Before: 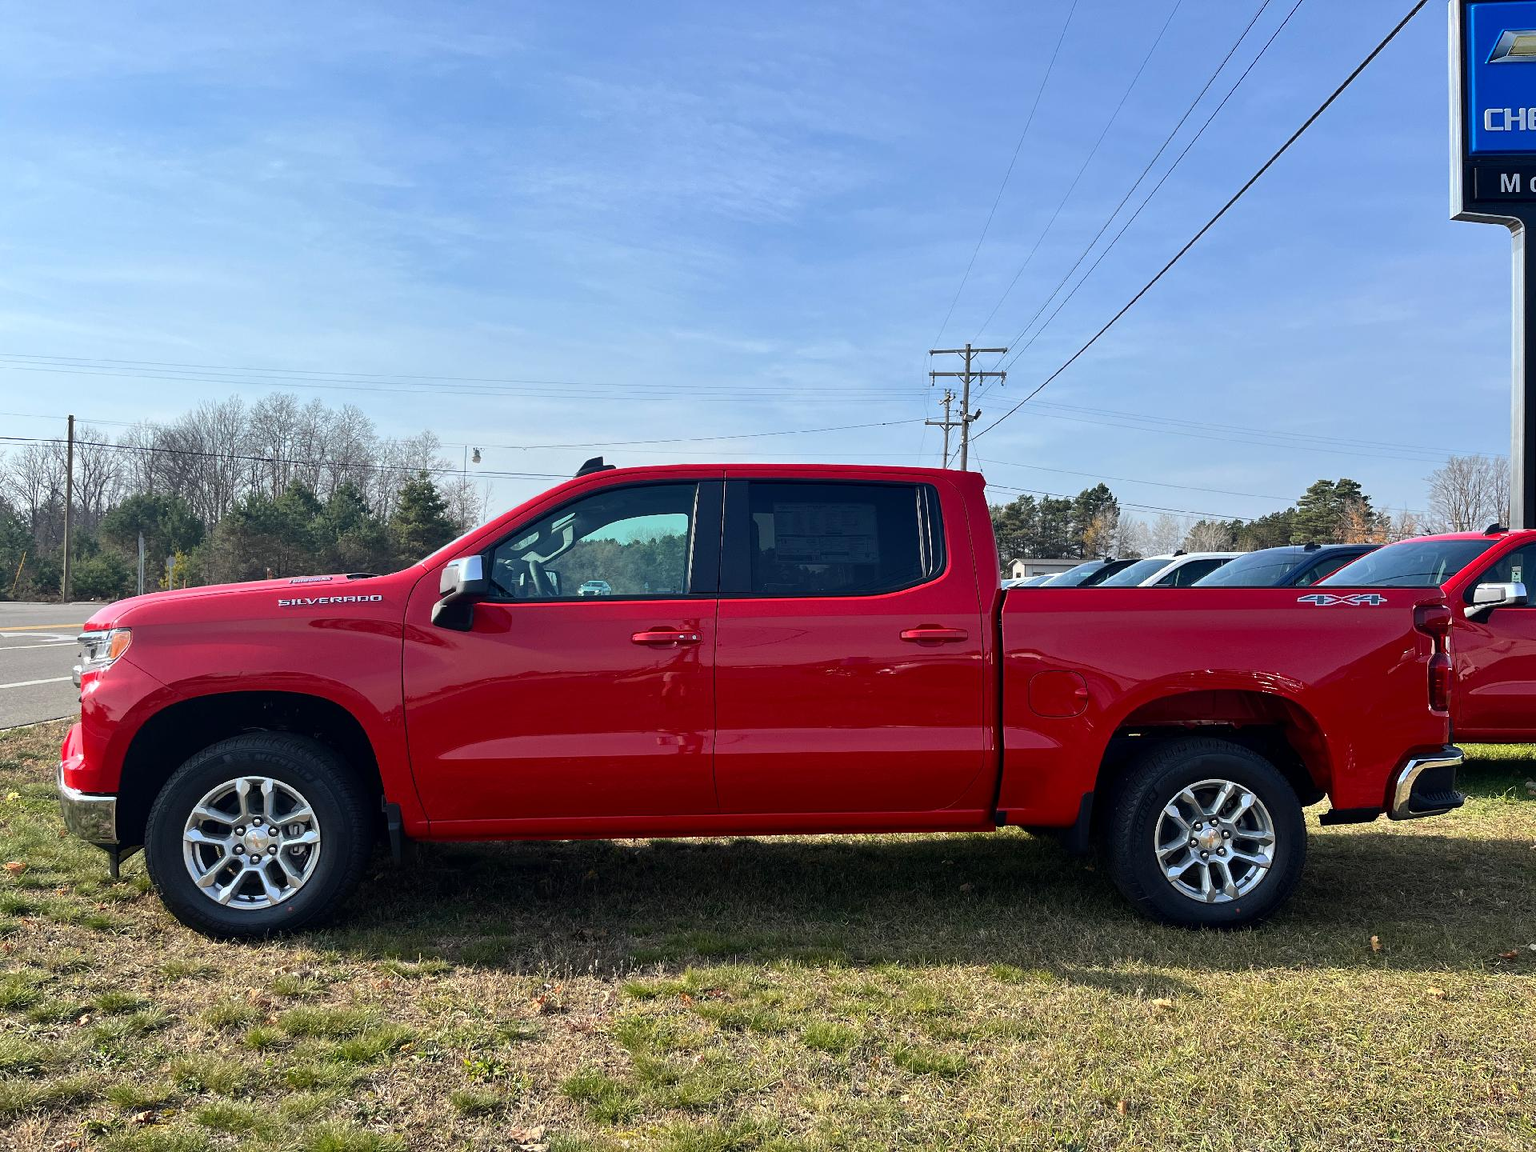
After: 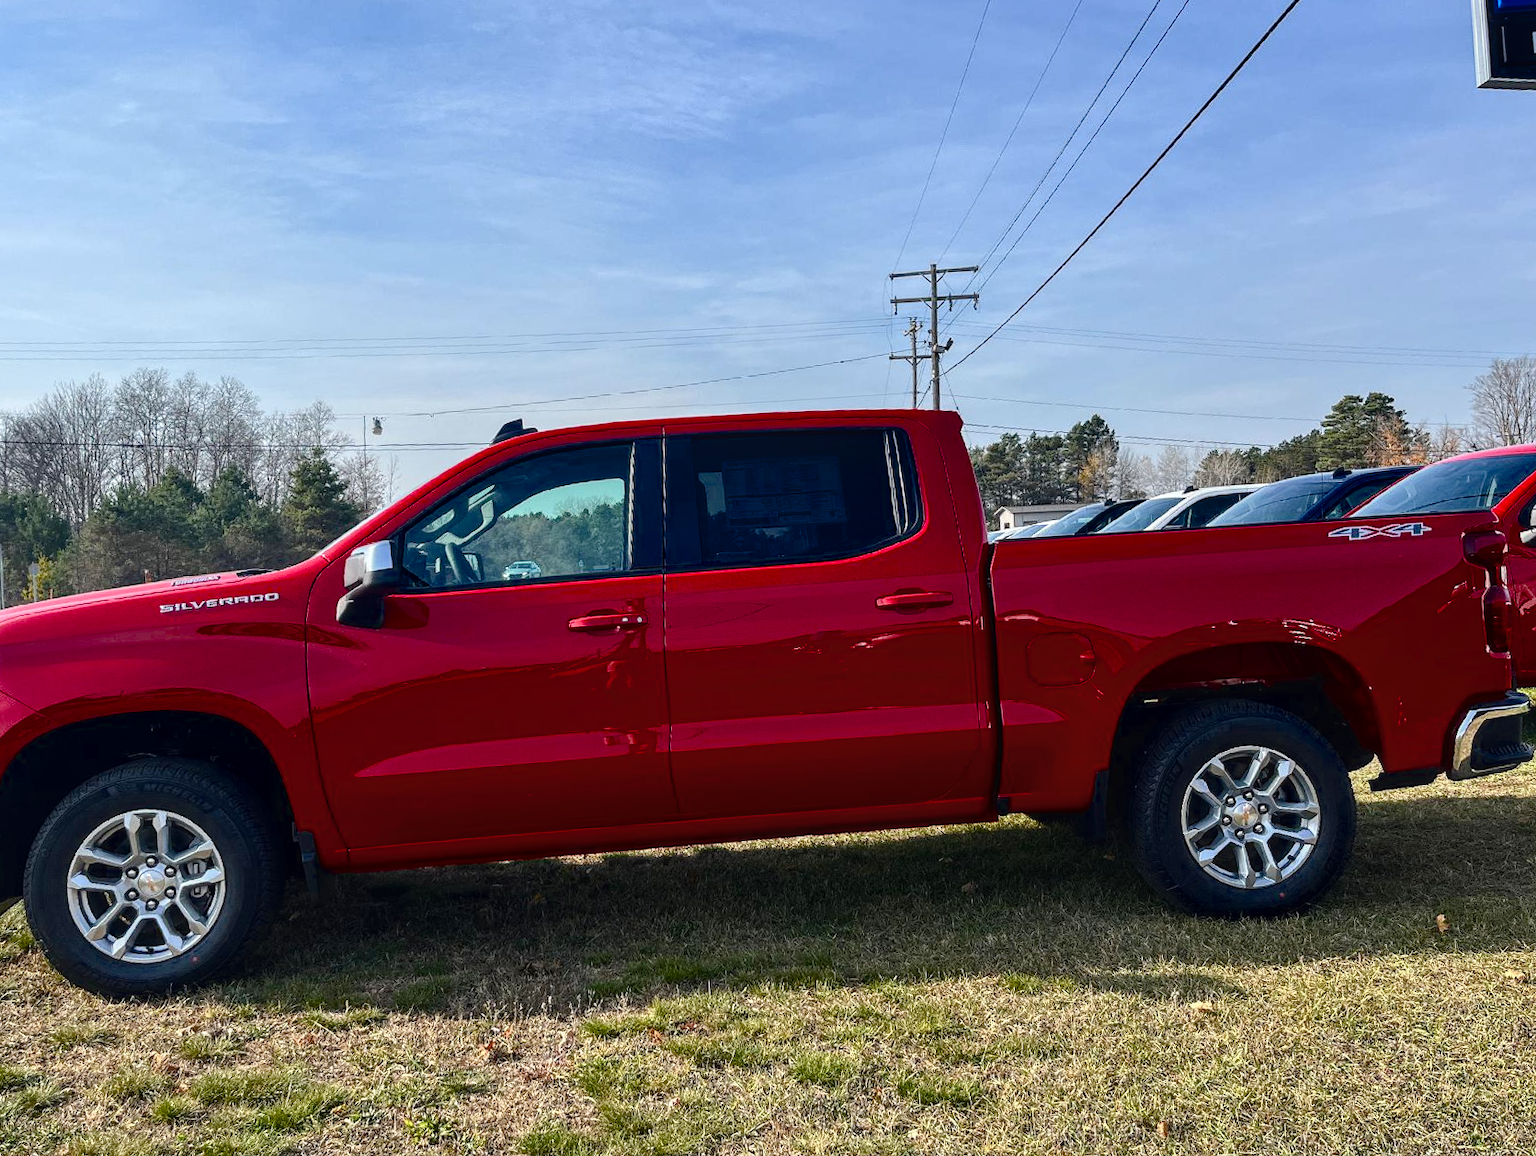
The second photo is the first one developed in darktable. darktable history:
local contrast: on, module defaults
crop and rotate: angle 3.47°, left 6.05%, top 5.718%
color balance rgb: highlights gain › chroma 0.234%, highlights gain › hue 330.39°, global offset › luminance 0.265%, perceptual saturation grading › global saturation 14.038%, perceptual saturation grading › highlights -25.464%, perceptual saturation grading › shadows 24.481%, saturation formula JzAzBz (2021)
